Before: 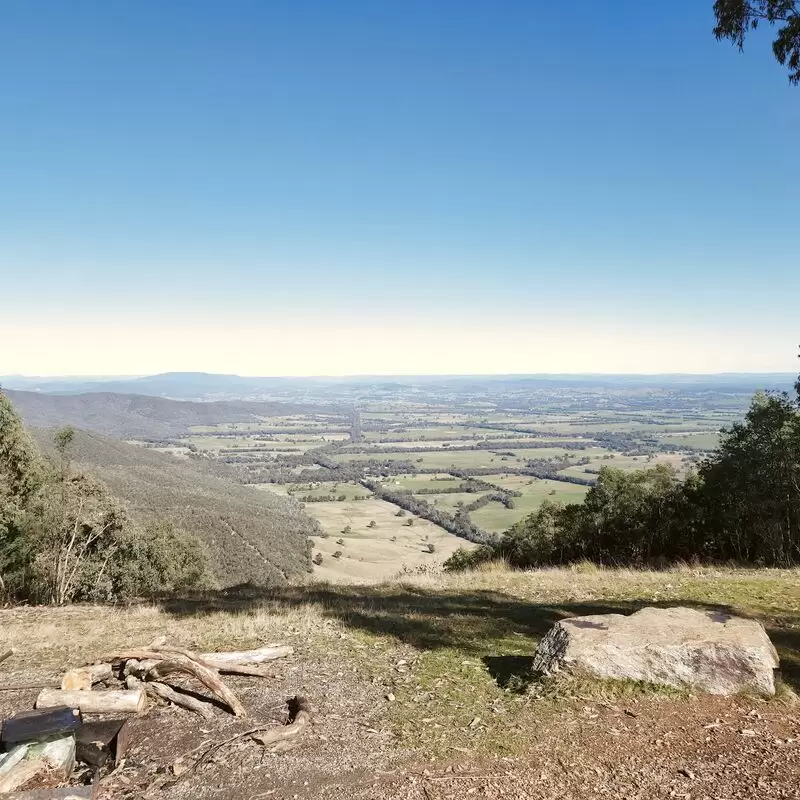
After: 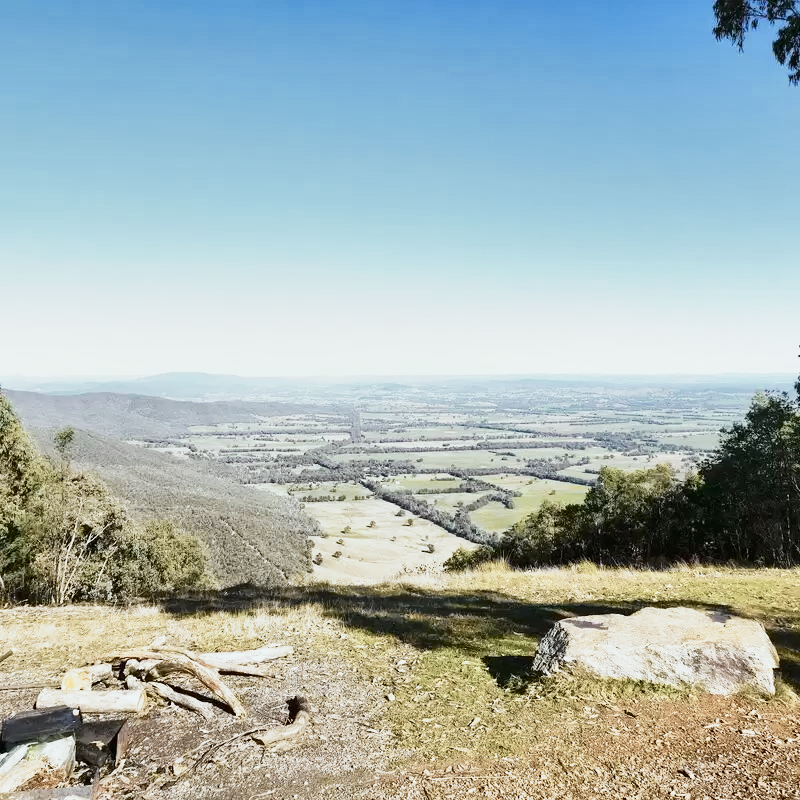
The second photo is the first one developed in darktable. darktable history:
base curve: curves: ch0 [(0, 0) (0.088, 0.125) (0.176, 0.251) (0.354, 0.501) (0.613, 0.749) (1, 0.877)], preserve colors none
shadows and highlights: shadows 32.83, highlights -47.7, soften with gaussian
tone curve: curves: ch0 [(0, 0) (0.081, 0.044) (0.185, 0.13) (0.283, 0.238) (0.416, 0.449) (0.495, 0.524) (0.686, 0.743) (0.826, 0.865) (0.978, 0.988)]; ch1 [(0, 0) (0.147, 0.166) (0.321, 0.362) (0.371, 0.402) (0.423, 0.442) (0.479, 0.472) (0.505, 0.497) (0.521, 0.506) (0.551, 0.537) (0.586, 0.574) (0.625, 0.618) (0.68, 0.681) (1, 1)]; ch2 [(0, 0) (0.346, 0.362) (0.404, 0.427) (0.502, 0.495) (0.531, 0.513) (0.547, 0.533) (0.582, 0.596) (0.629, 0.631) (0.717, 0.678) (1, 1)], color space Lab, independent channels, preserve colors none
